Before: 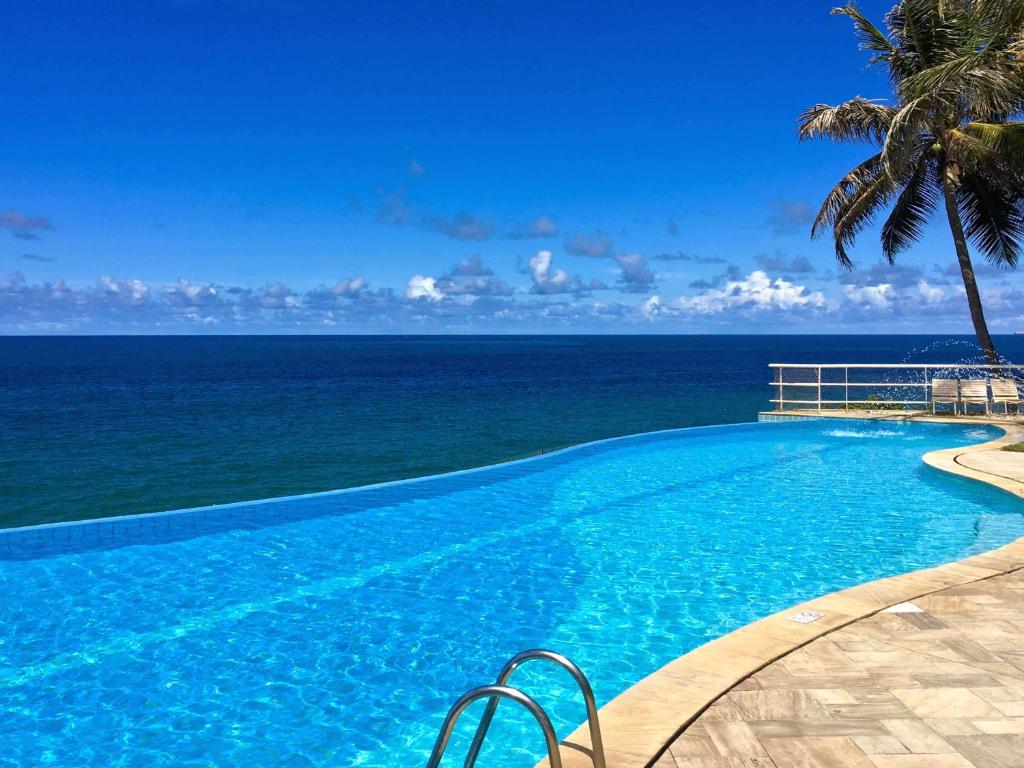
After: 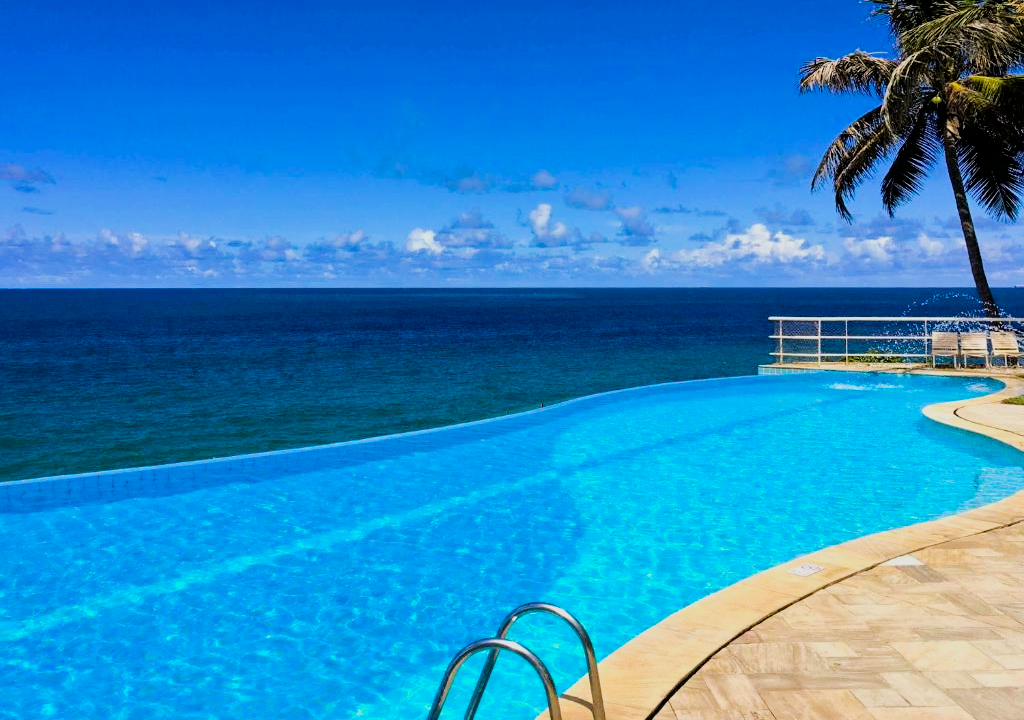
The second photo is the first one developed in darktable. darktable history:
color balance rgb: perceptual saturation grading › global saturation 25%, perceptual brilliance grading › mid-tones 10%, perceptual brilliance grading › shadows 15%, global vibrance 20%
filmic rgb: black relative exposure -5 EV, hardness 2.88, contrast 1.3, highlights saturation mix -30%
crop and rotate: top 6.25%
